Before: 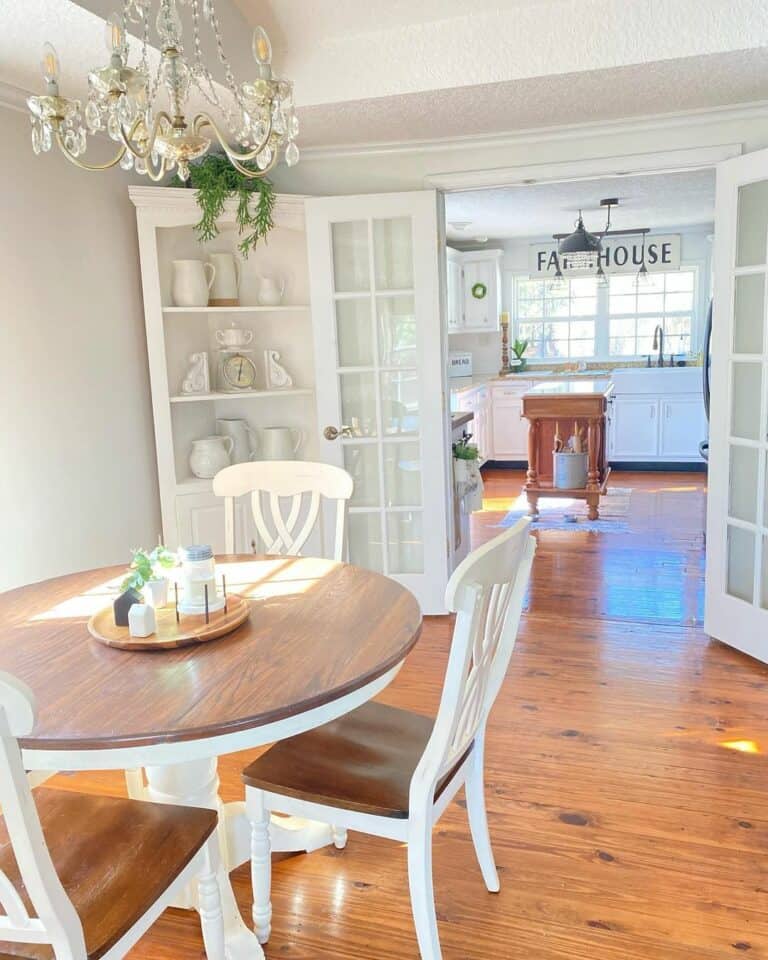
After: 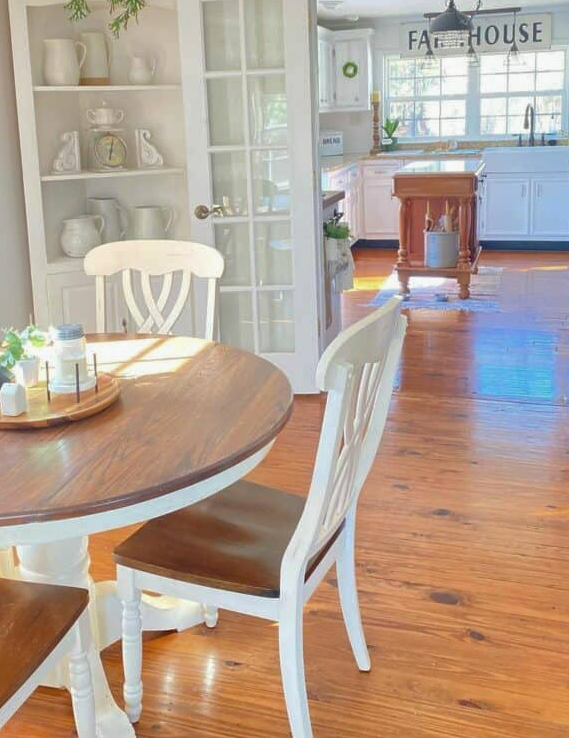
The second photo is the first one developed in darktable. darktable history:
crop: left 16.83%, top 23.047%, right 8.968%
shadows and highlights: on, module defaults
exposure: exposure -0.047 EV, compensate highlight preservation false
